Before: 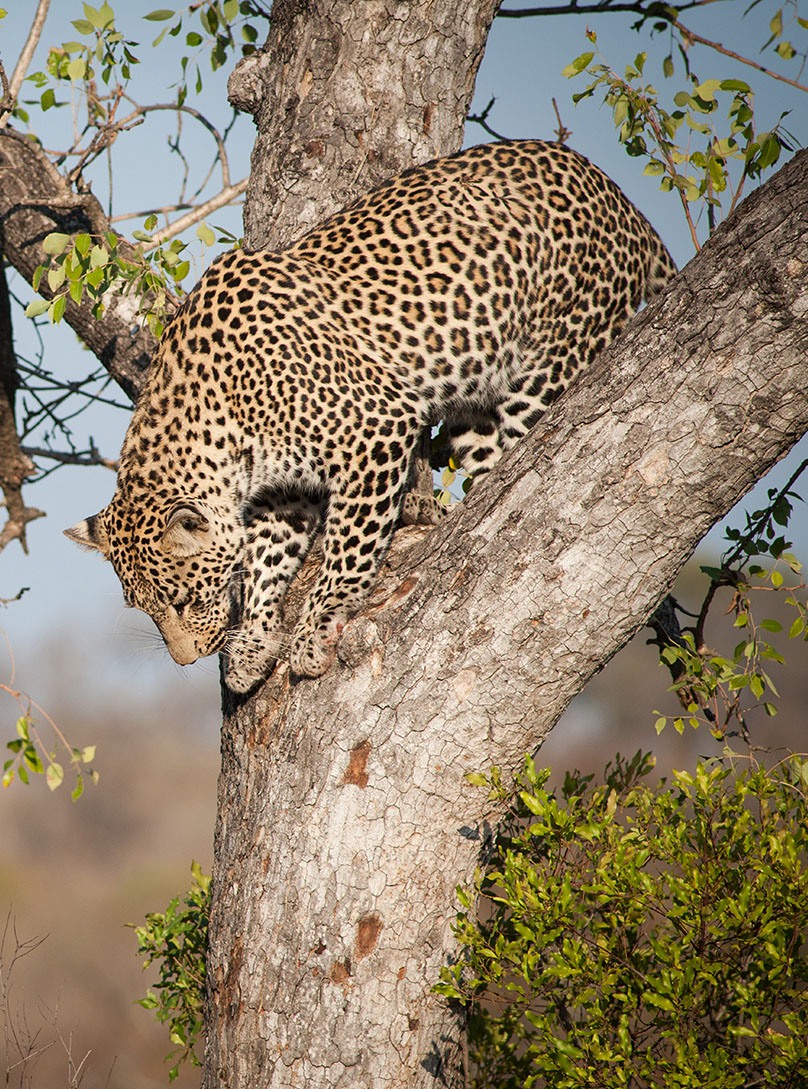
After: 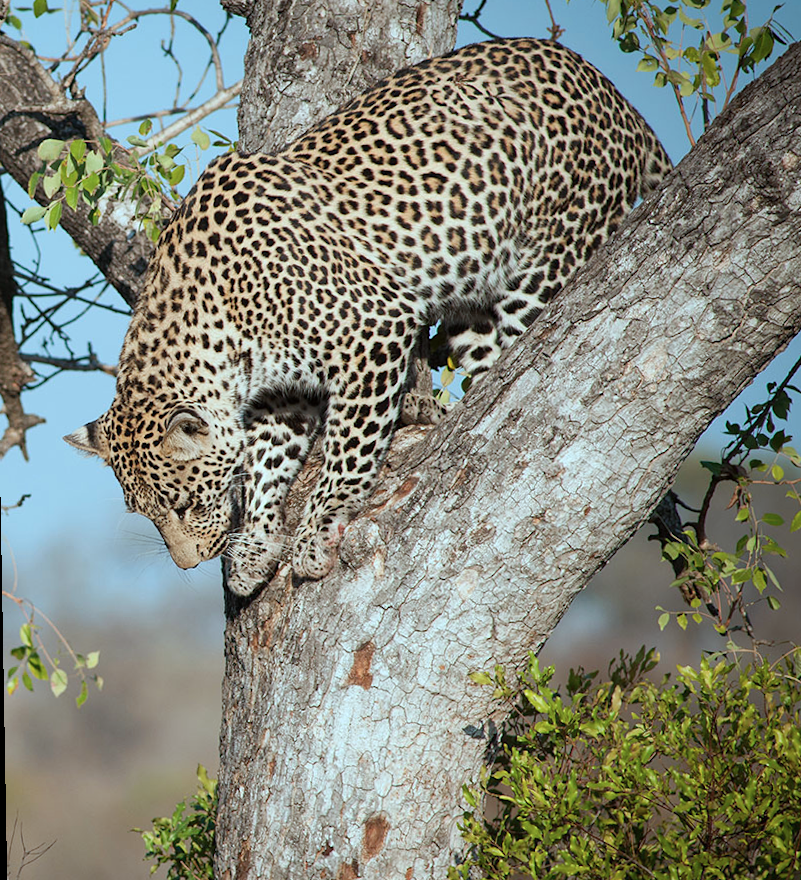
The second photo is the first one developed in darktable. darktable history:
crop: top 7.625%, bottom 8.027%
color correction: highlights a* -11.71, highlights b* -15.58
rotate and perspective: rotation -1°, crop left 0.011, crop right 0.989, crop top 0.025, crop bottom 0.975
